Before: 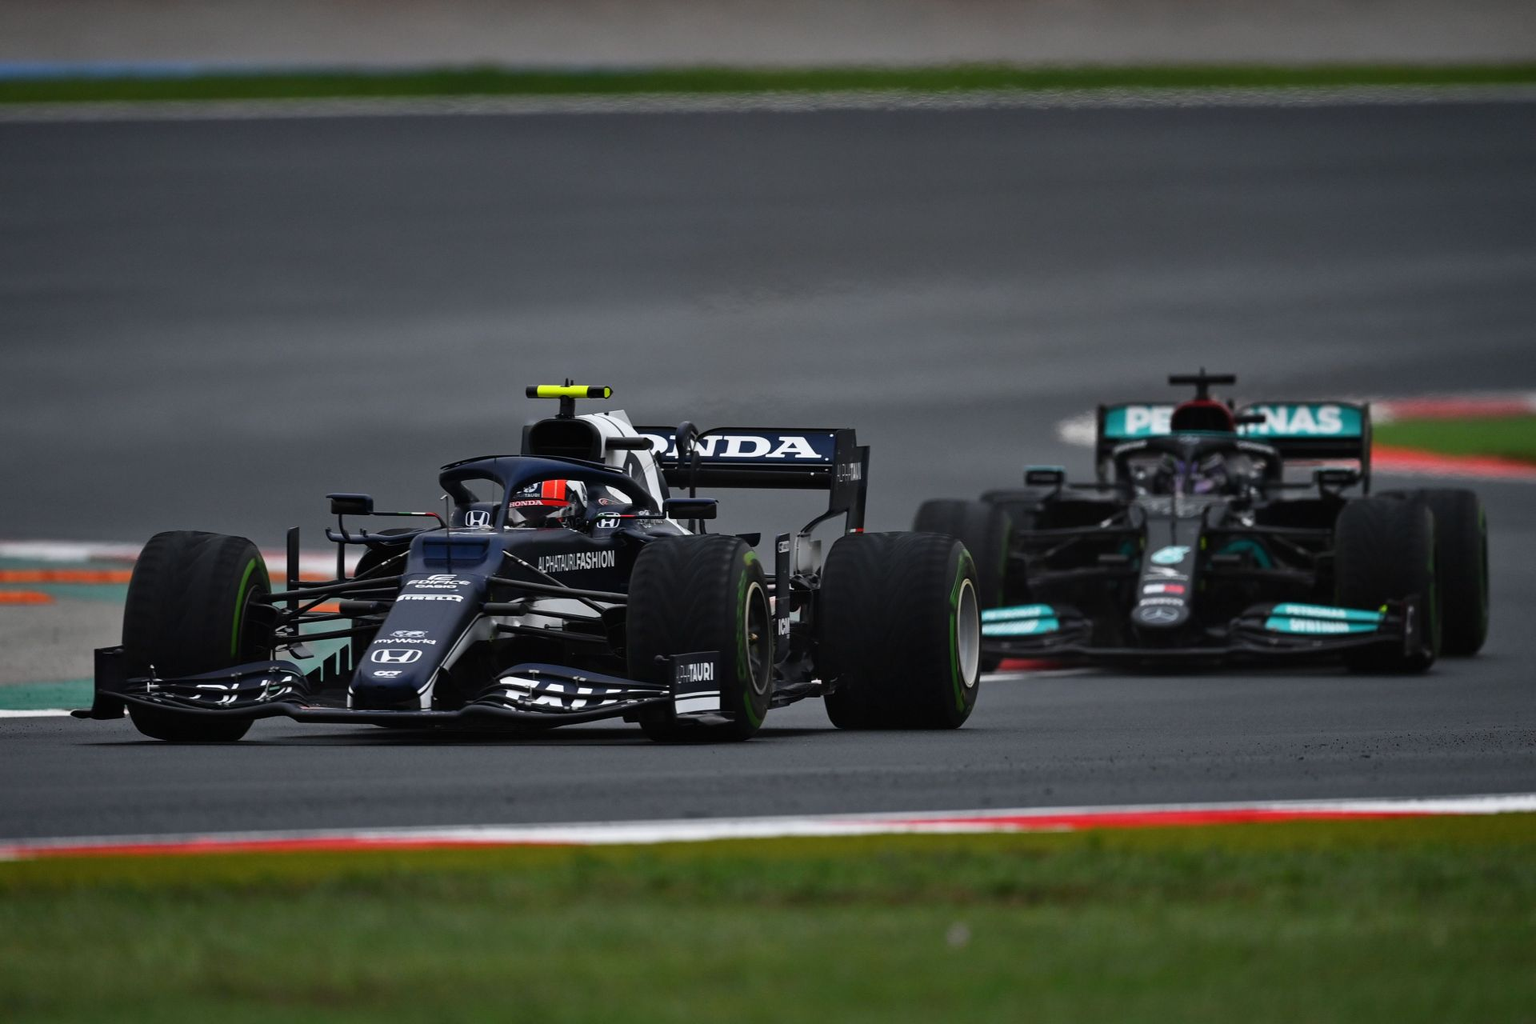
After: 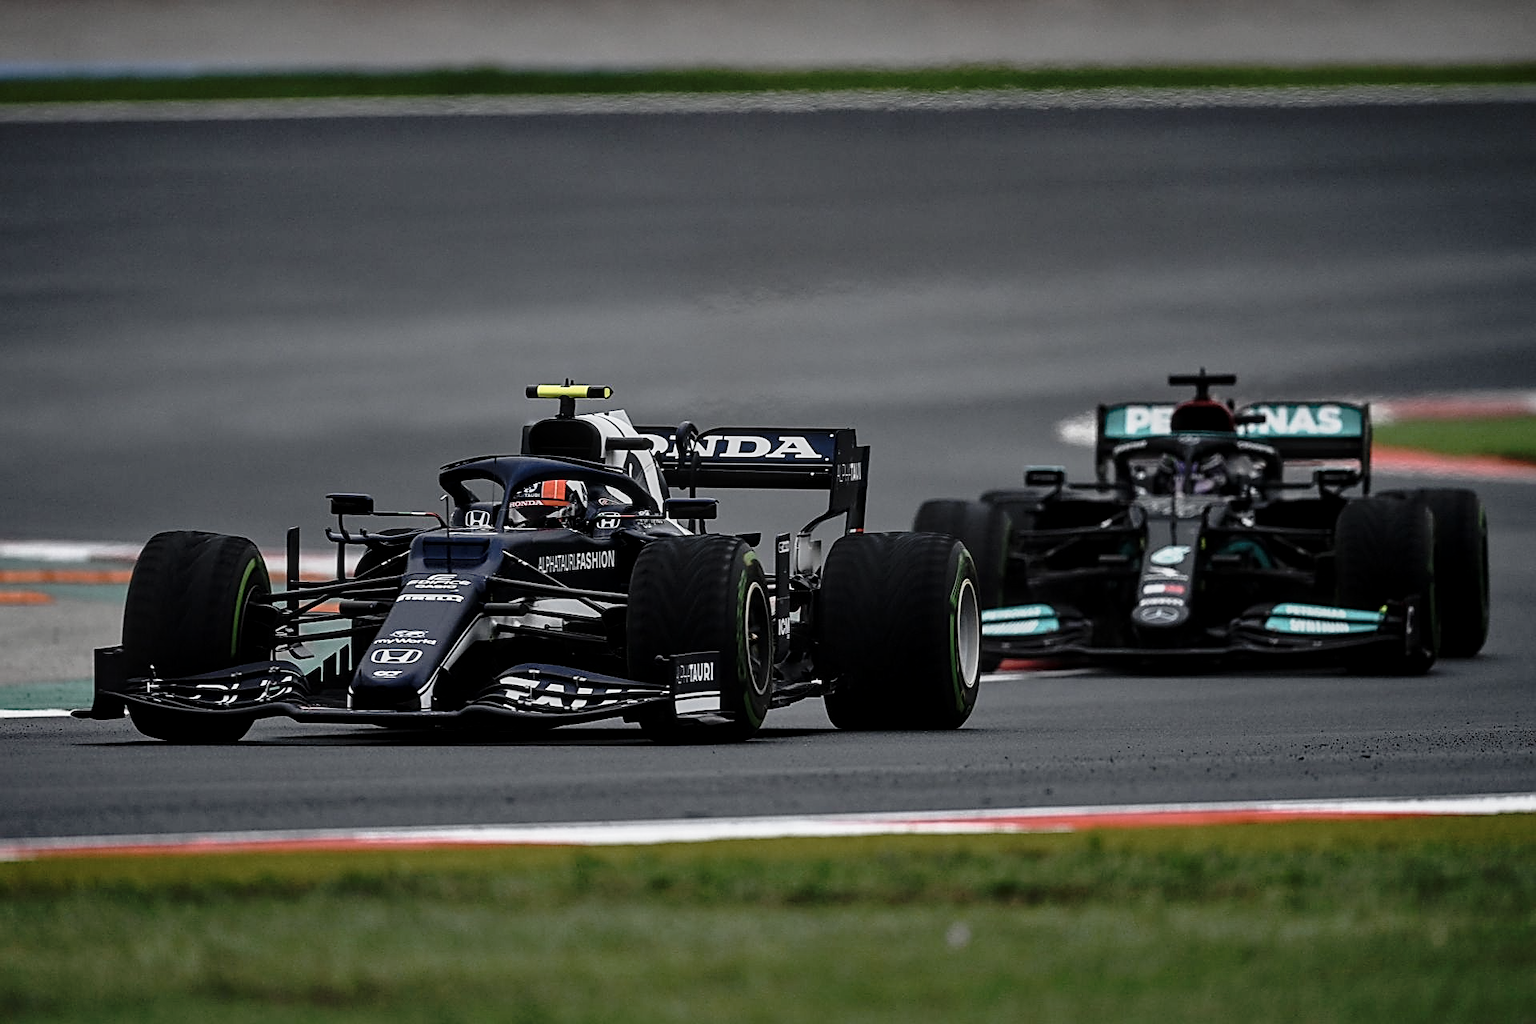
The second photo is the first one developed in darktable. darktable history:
local contrast: on, module defaults
sharpen: amount 1.011
tone curve: curves: ch0 [(0, 0.009) (0.105, 0.08) (0.195, 0.18) (0.283, 0.316) (0.384, 0.434) (0.485, 0.531) (0.638, 0.69) (0.81, 0.872) (1, 0.977)]; ch1 [(0, 0) (0.161, 0.092) (0.35, 0.33) (0.379, 0.401) (0.456, 0.469) (0.502, 0.5) (0.525, 0.514) (0.586, 0.617) (0.635, 0.655) (1, 1)]; ch2 [(0, 0) (0.371, 0.362) (0.437, 0.437) (0.48, 0.49) (0.53, 0.515) (0.56, 0.571) (0.622, 0.606) (1, 1)], preserve colors none
contrast brightness saturation: contrast 0.096, saturation -0.357
